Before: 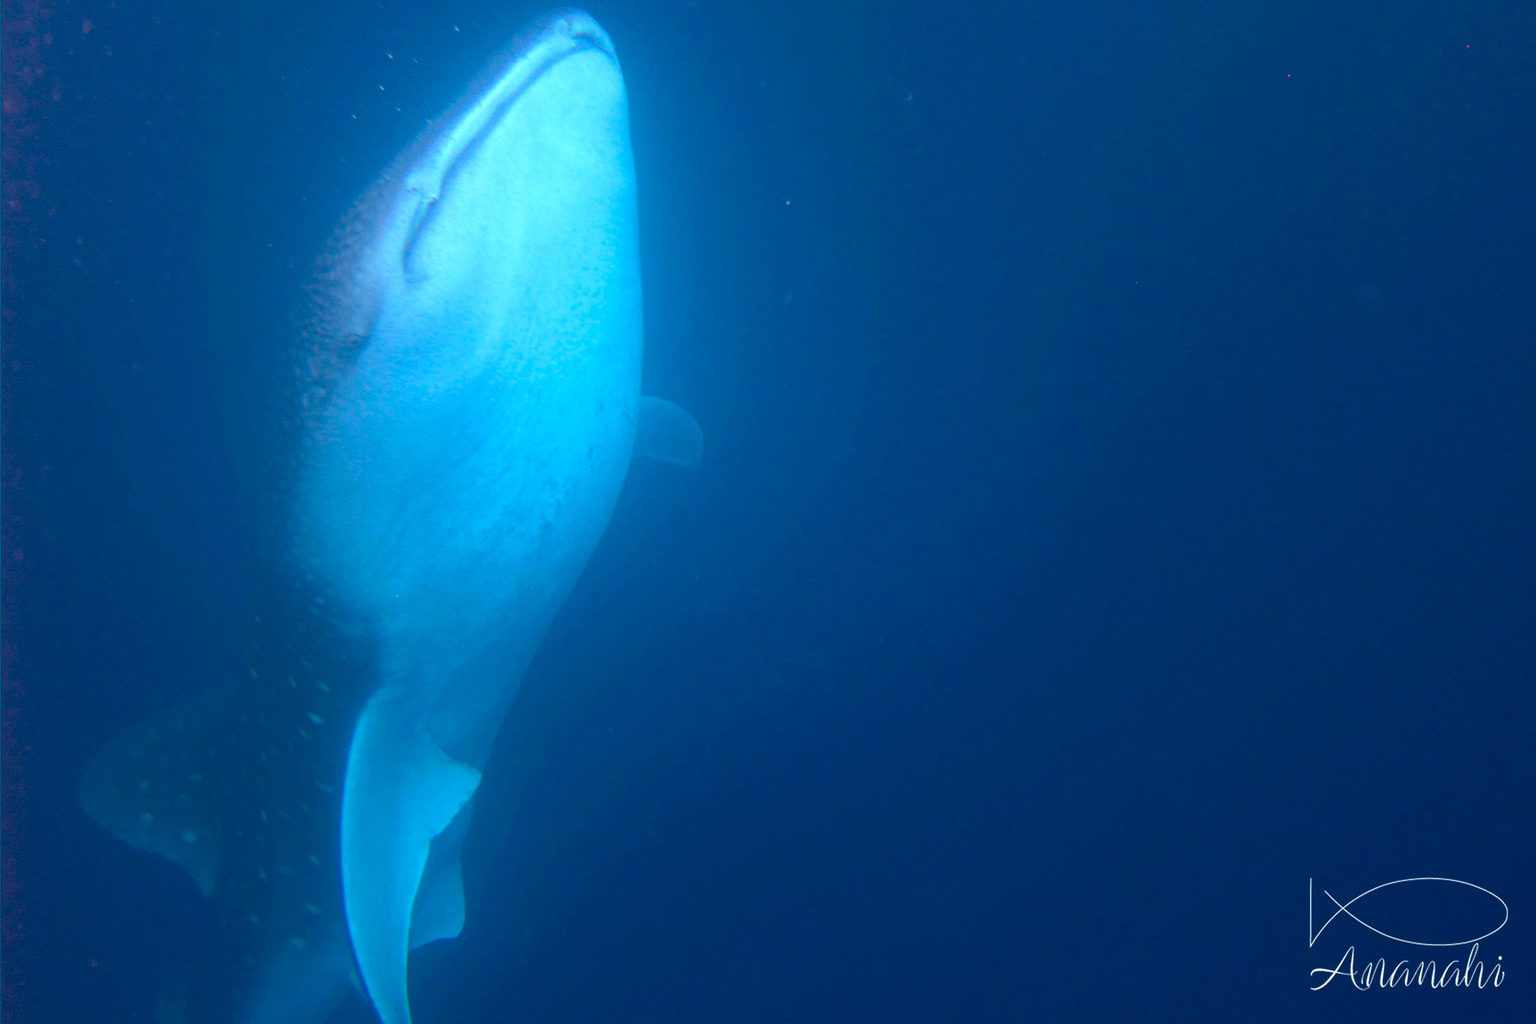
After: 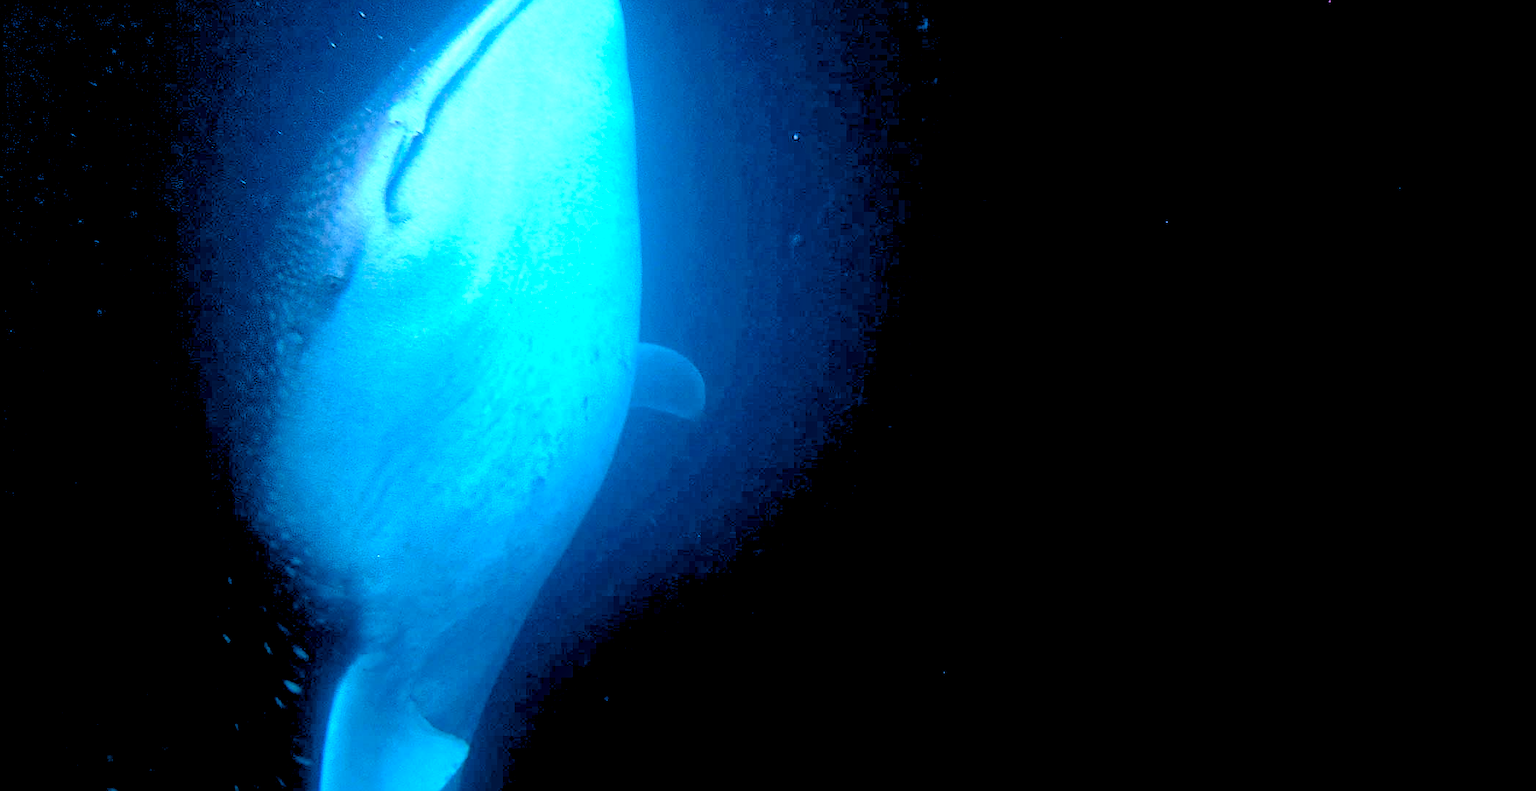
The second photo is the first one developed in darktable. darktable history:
crop: left 2.737%, top 7.287%, right 3.421%, bottom 20.179%
exposure: black level correction 0.04, exposure 0.5 EV, compensate highlight preservation false
rgb levels: levels [[0.034, 0.472, 0.904], [0, 0.5, 1], [0, 0.5, 1]]
local contrast: mode bilateral grid, contrast 25, coarseness 60, detail 151%, midtone range 0.2
sharpen: on, module defaults
